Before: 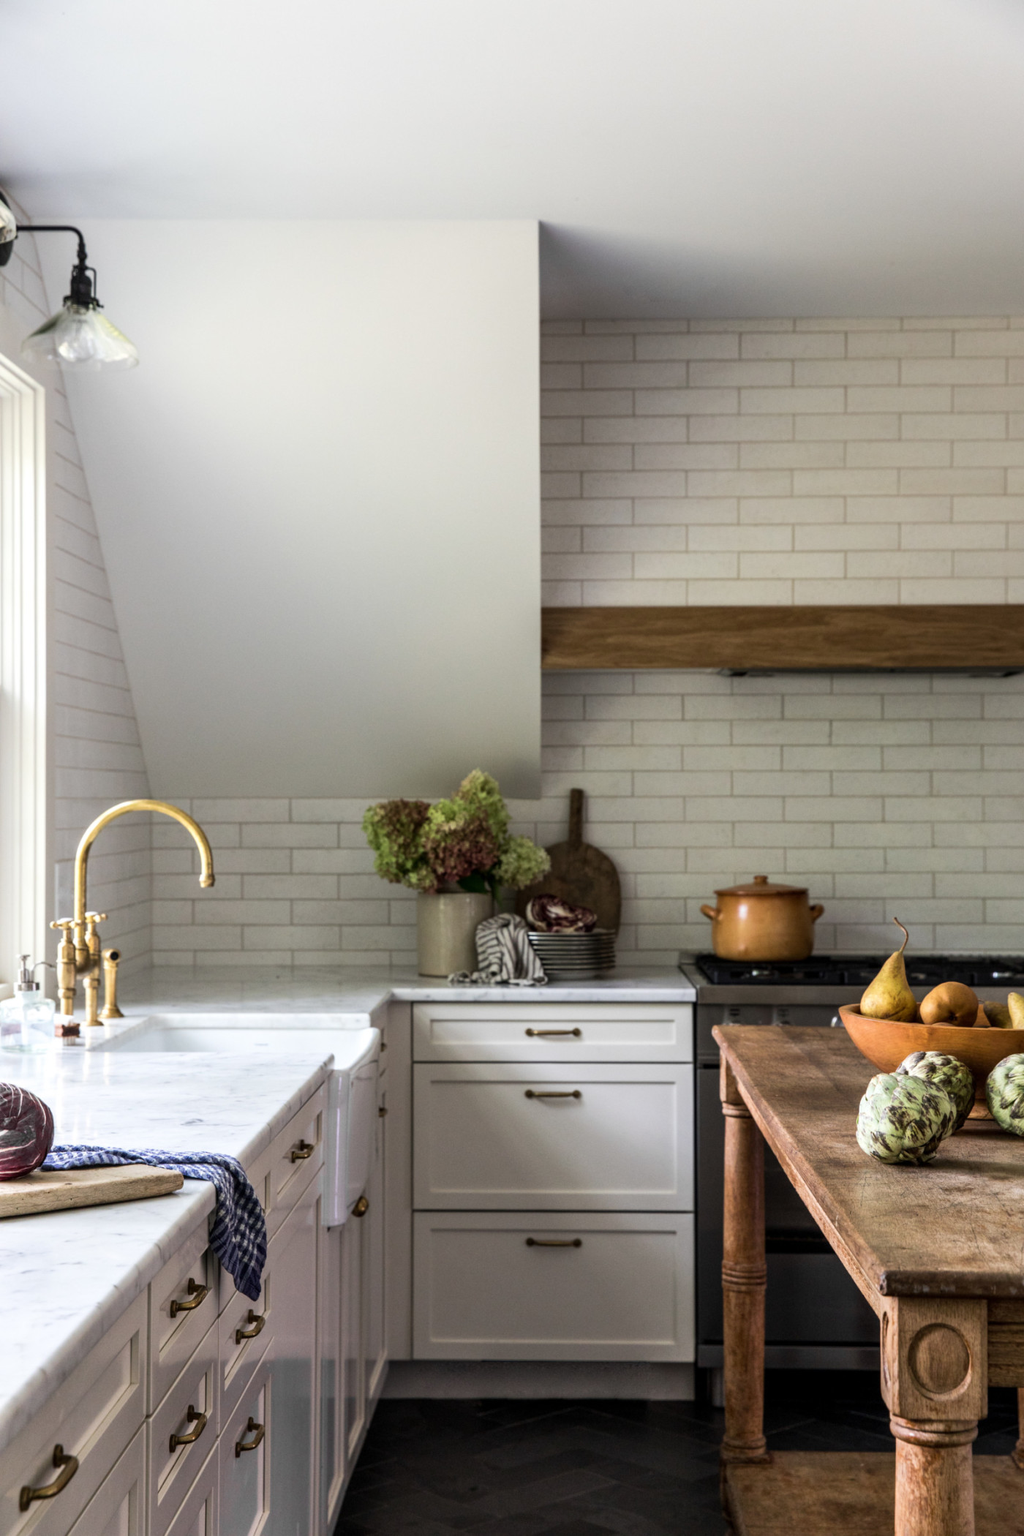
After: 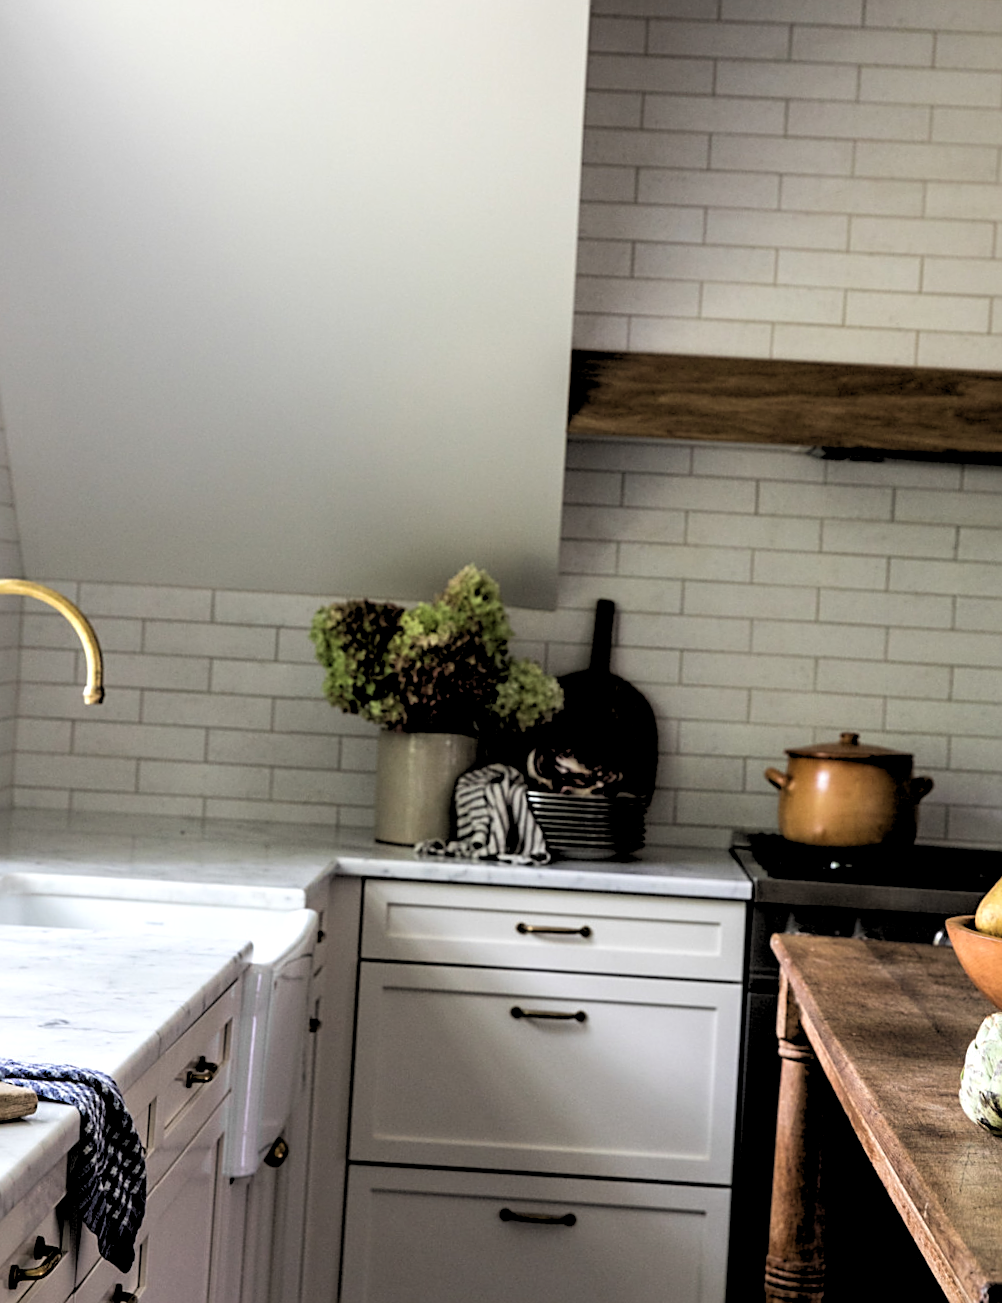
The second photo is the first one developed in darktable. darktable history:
crop and rotate: angle -3.37°, left 9.79%, top 20.73%, right 12.42%, bottom 11.82%
sharpen: on, module defaults
rgb levels: levels [[0.034, 0.472, 0.904], [0, 0.5, 1], [0, 0.5, 1]]
